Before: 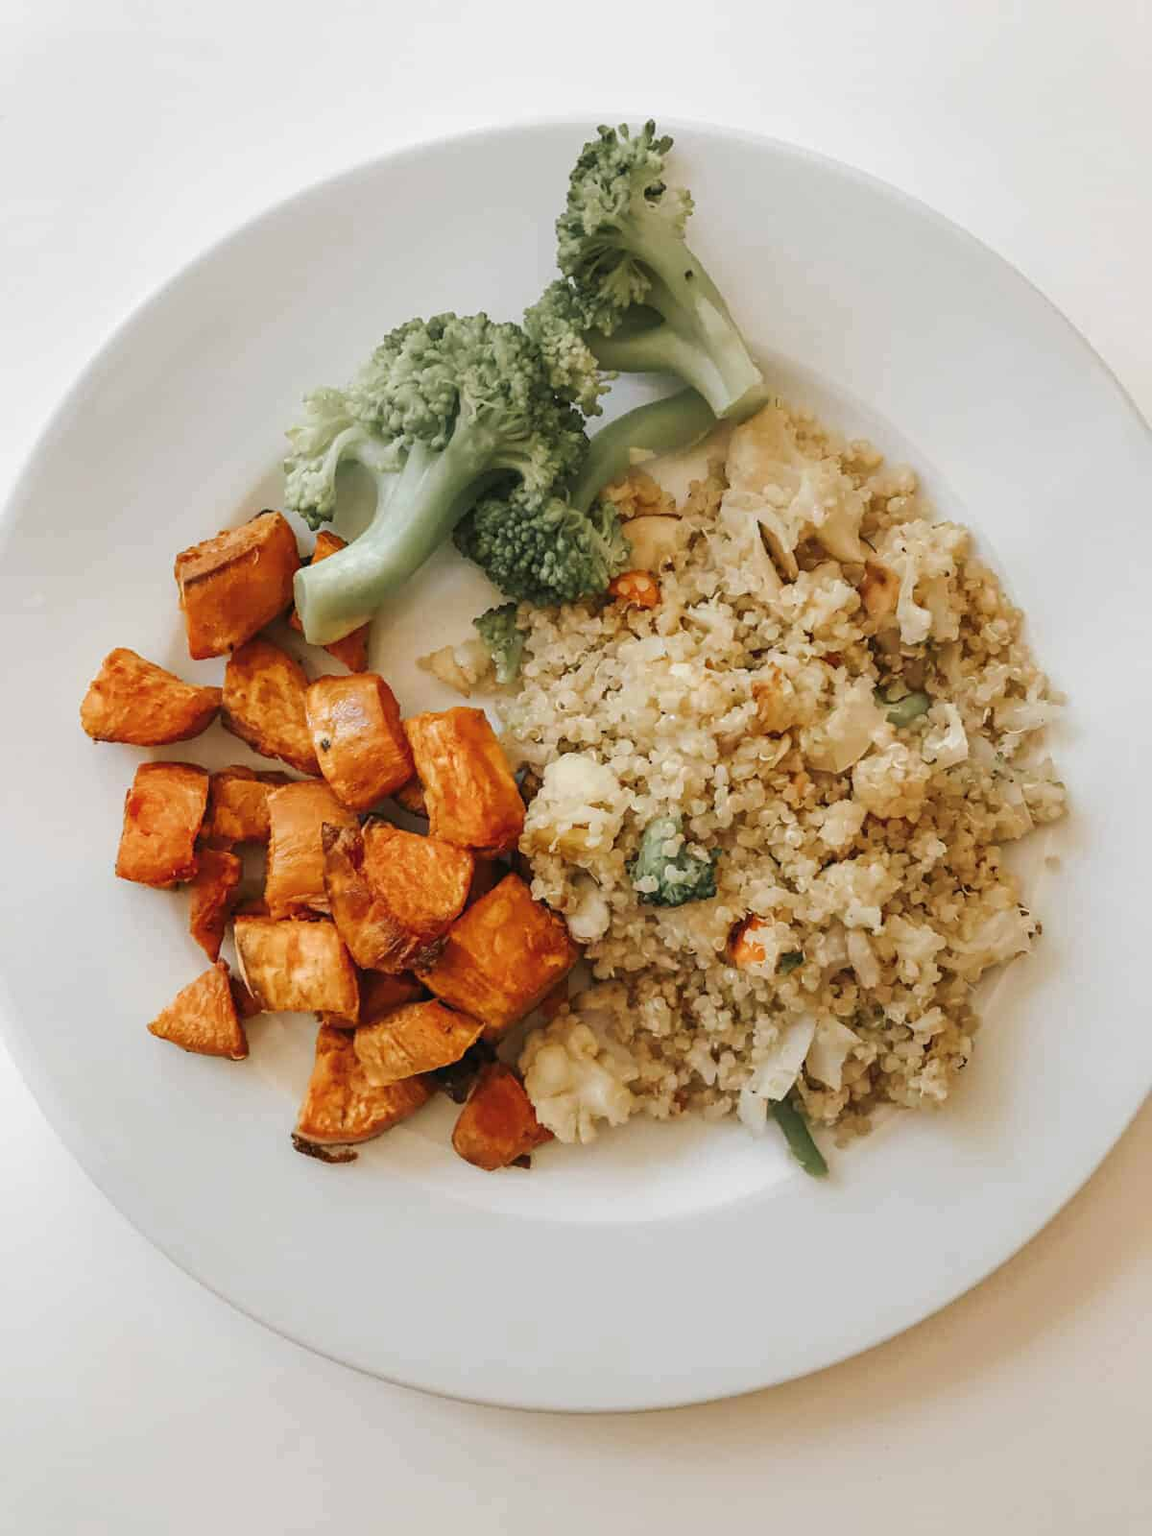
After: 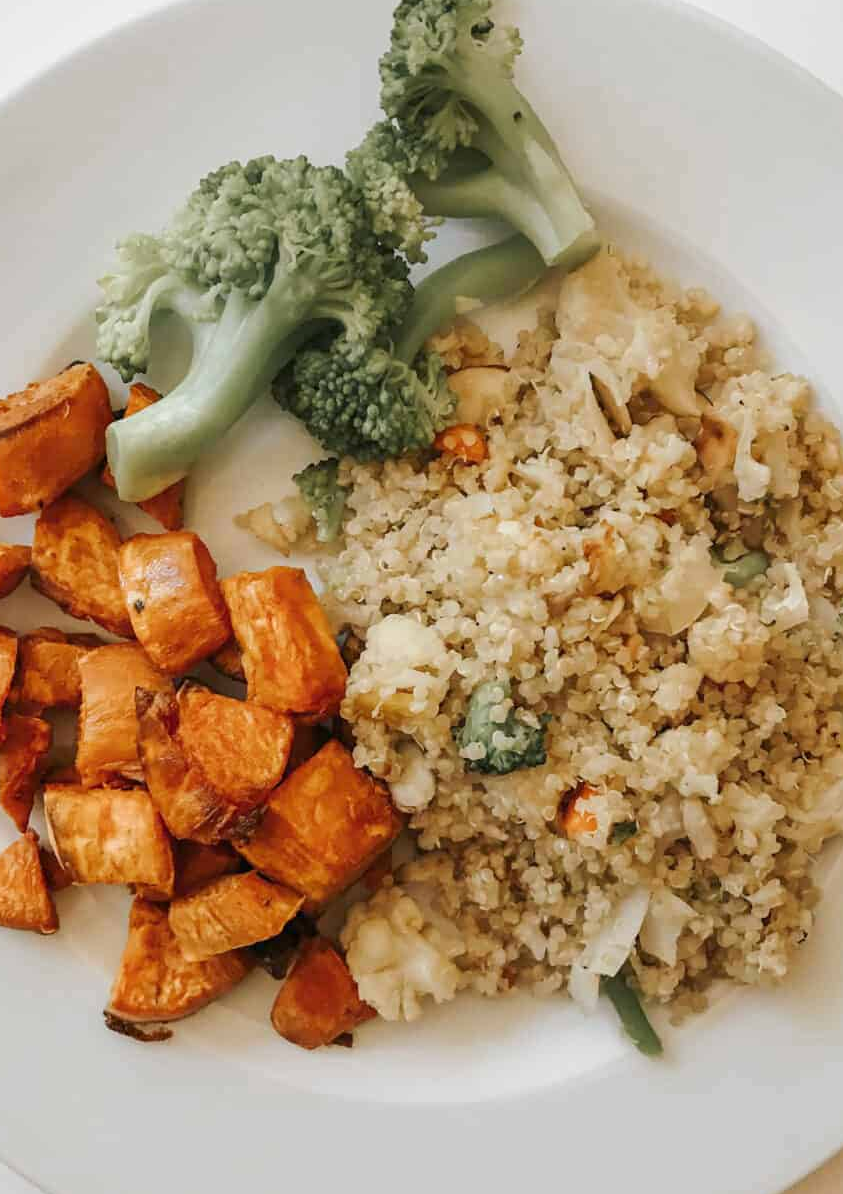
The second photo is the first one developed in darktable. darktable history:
exposure: black level correction 0.001, compensate highlight preservation false
crop and rotate: left 16.682%, top 10.693%, right 12.986%, bottom 14.681%
